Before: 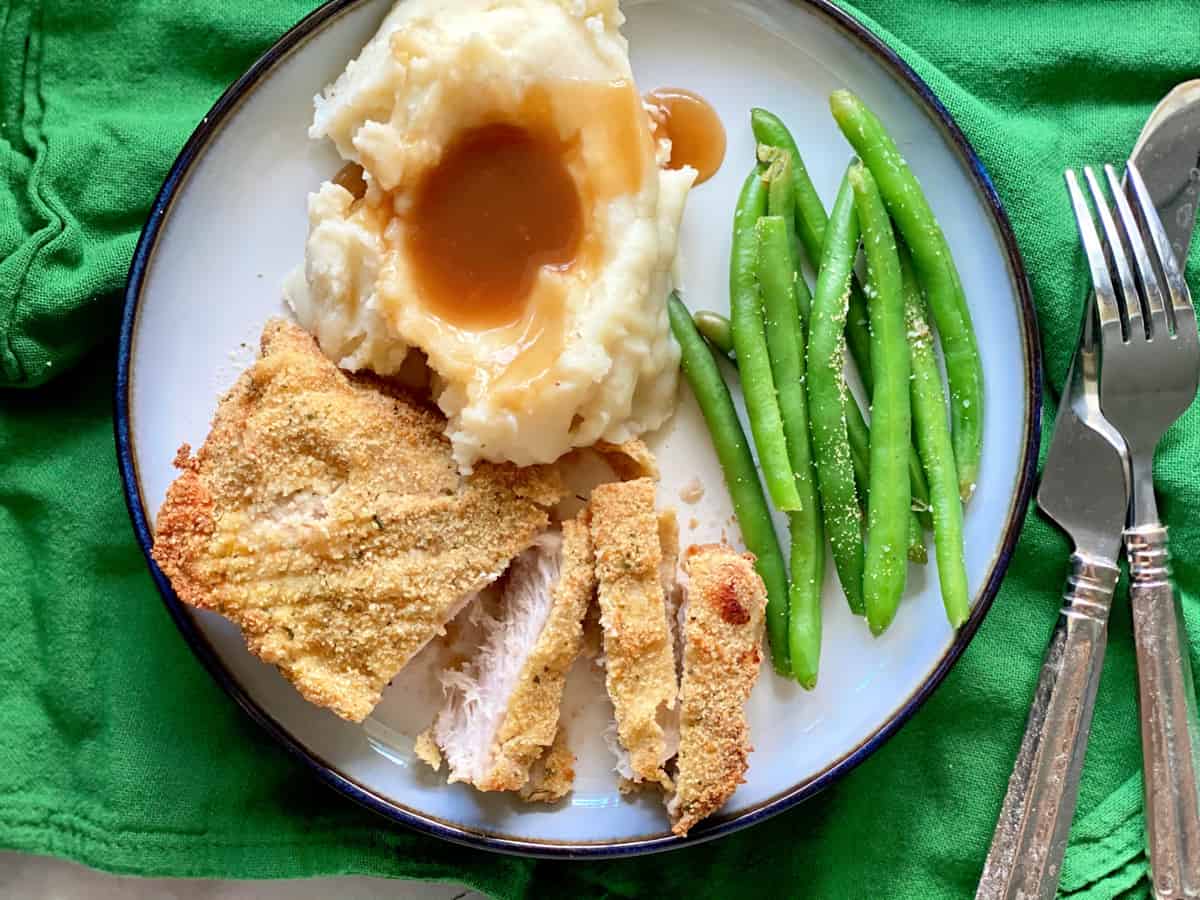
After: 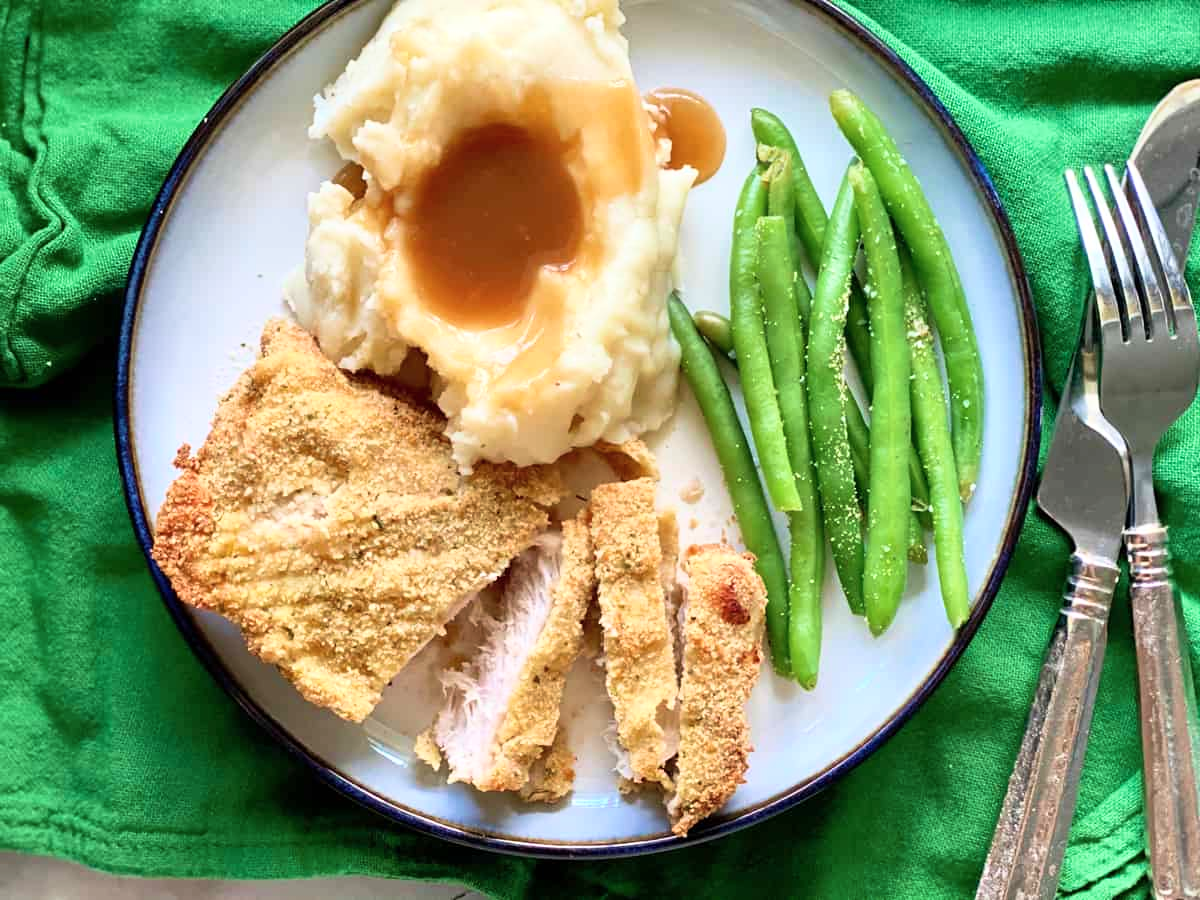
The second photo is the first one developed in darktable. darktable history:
velvia: on, module defaults
tone curve: curves: ch0 [(0, 0) (0.003, 0.003) (0.011, 0.012) (0.025, 0.027) (0.044, 0.048) (0.069, 0.076) (0.1, 0.109) (0.136, 0.148) (0.177, 0.194) (0.224, 0.245) (0.277, 0.303) (0.335, 0.366) (0.399, 0.436) (0.468, 0.511) (0.543, 0.593) (0.623, 0.681) (0.709, 0.775) (0.801, 0.875) (0.898, 0.954) (1, 1)], color space Lab, independent channels, preserve colors none
